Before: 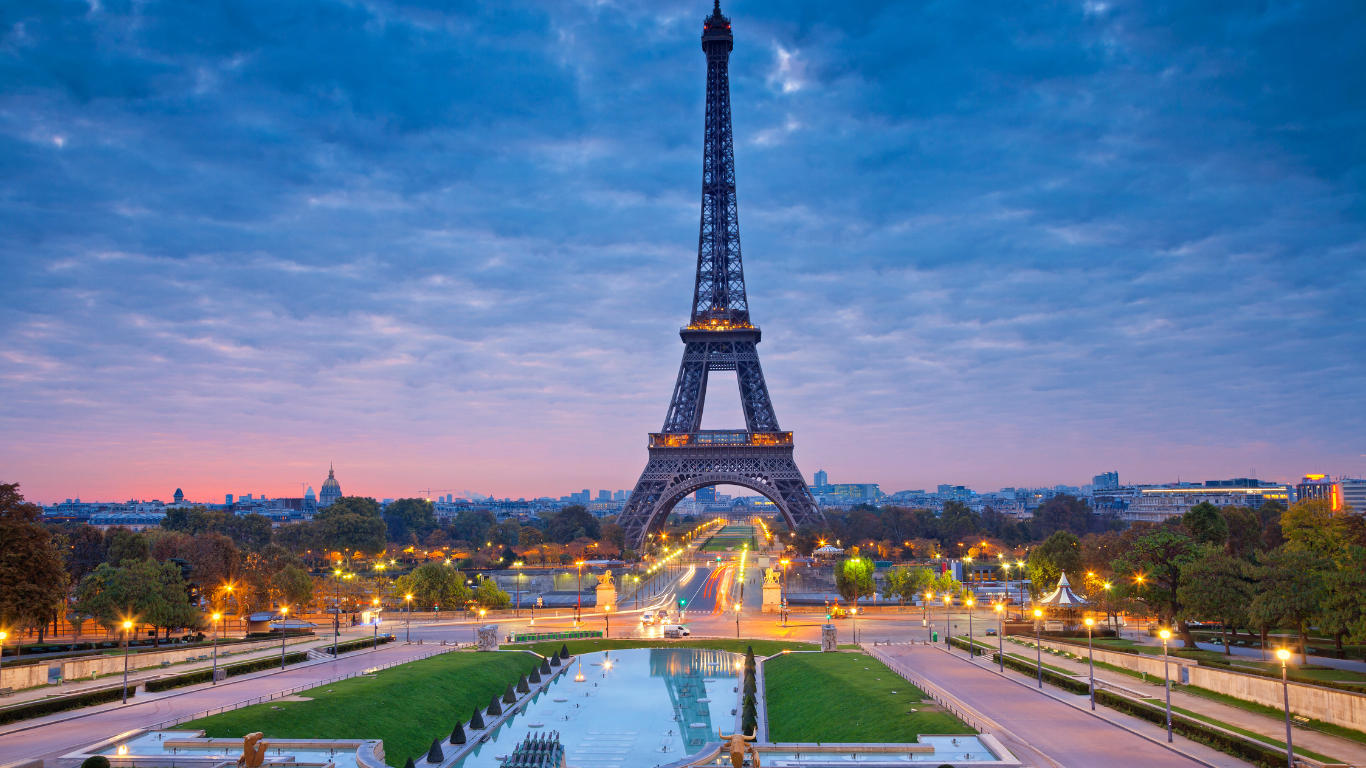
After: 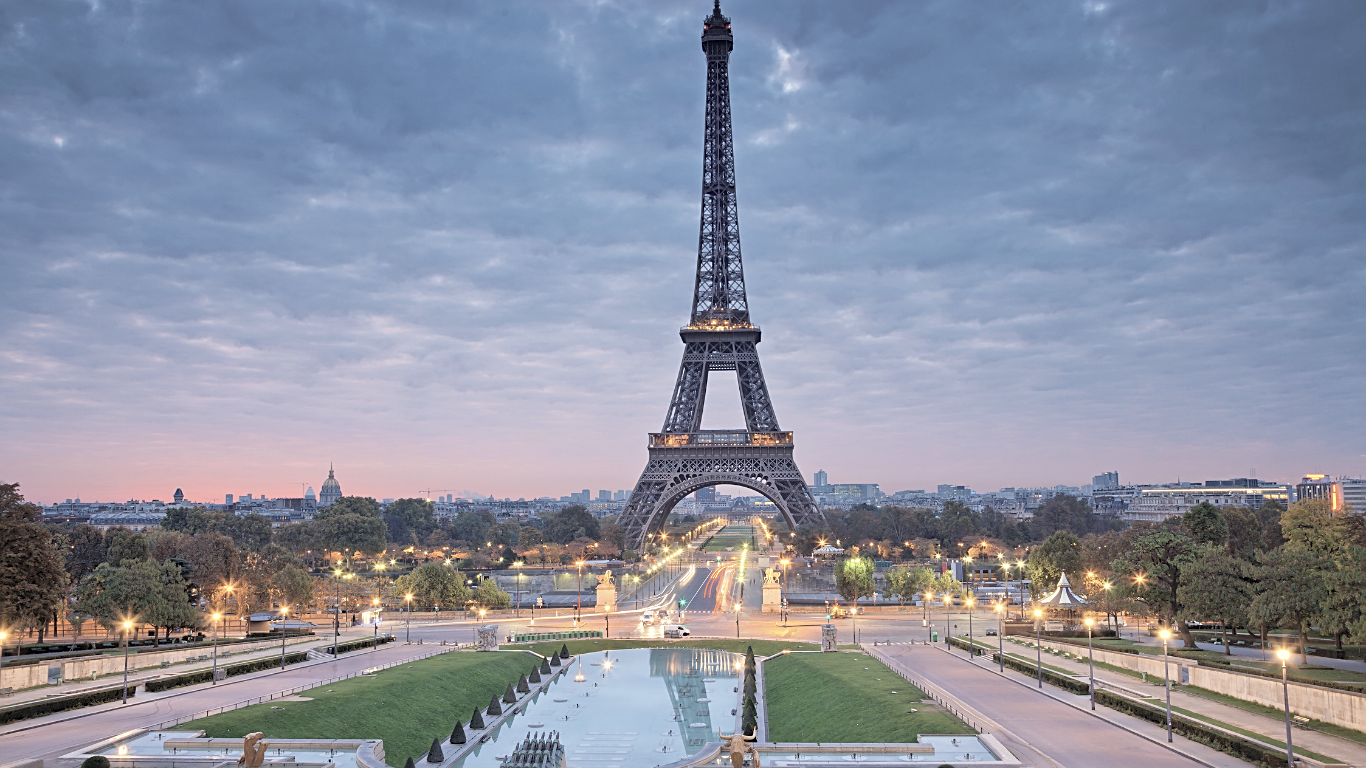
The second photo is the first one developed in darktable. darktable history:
exposure: compensate highlight preservation false
contrast brightness saturation: brightness 0.189, saturation -0.509
sharpen: on, module defaults
